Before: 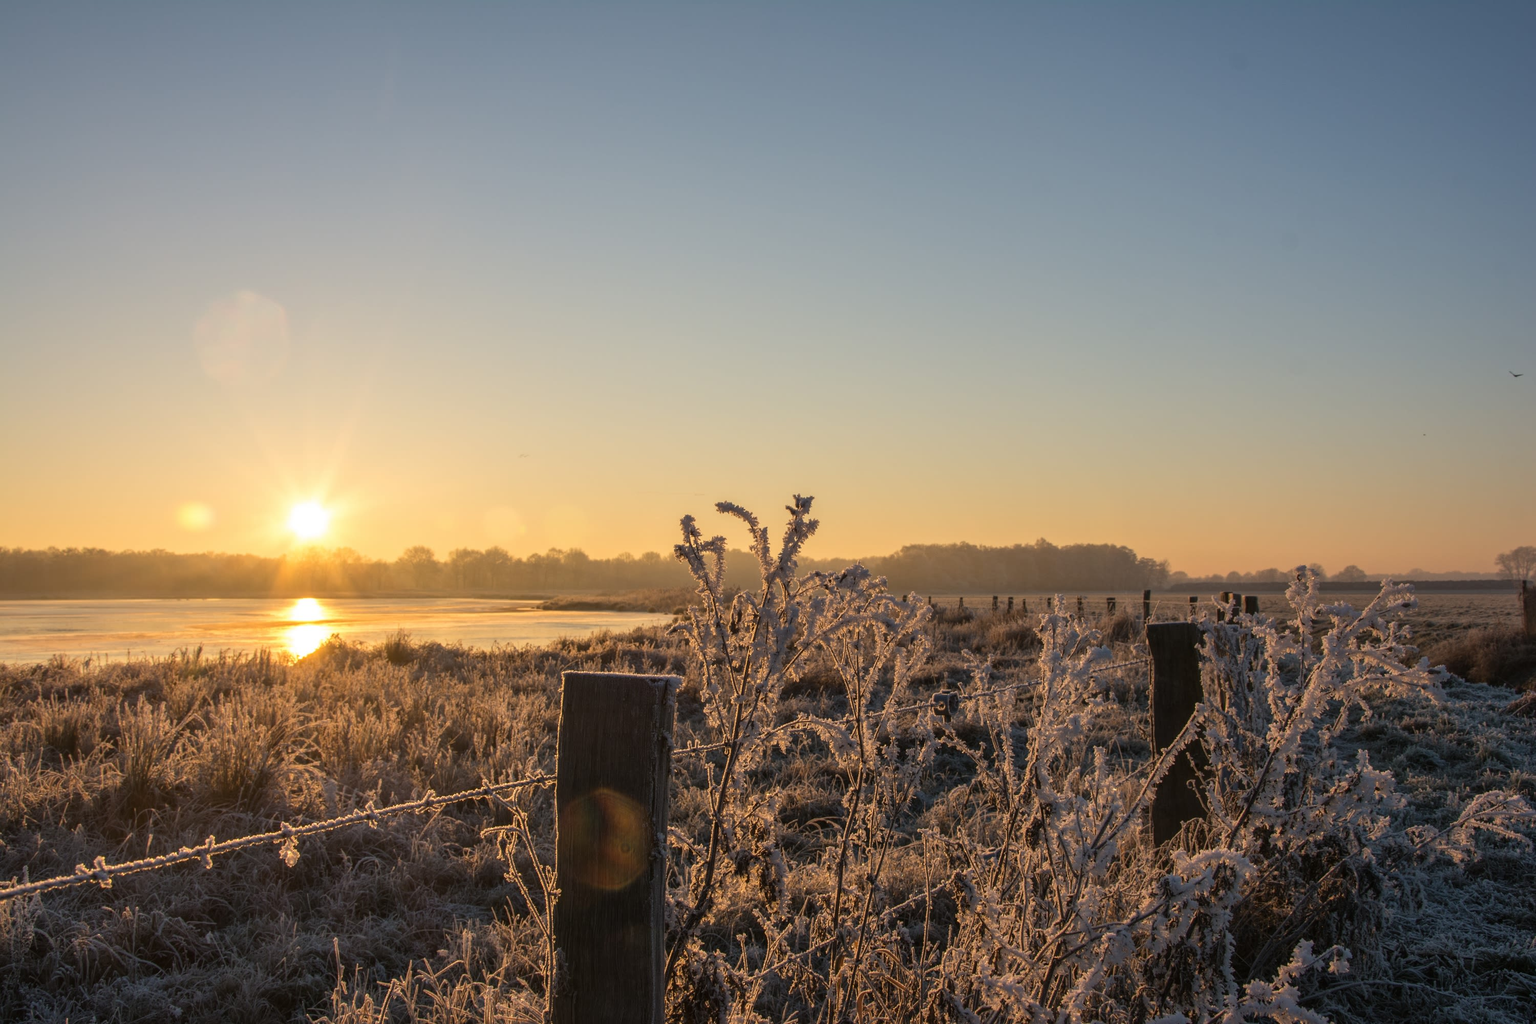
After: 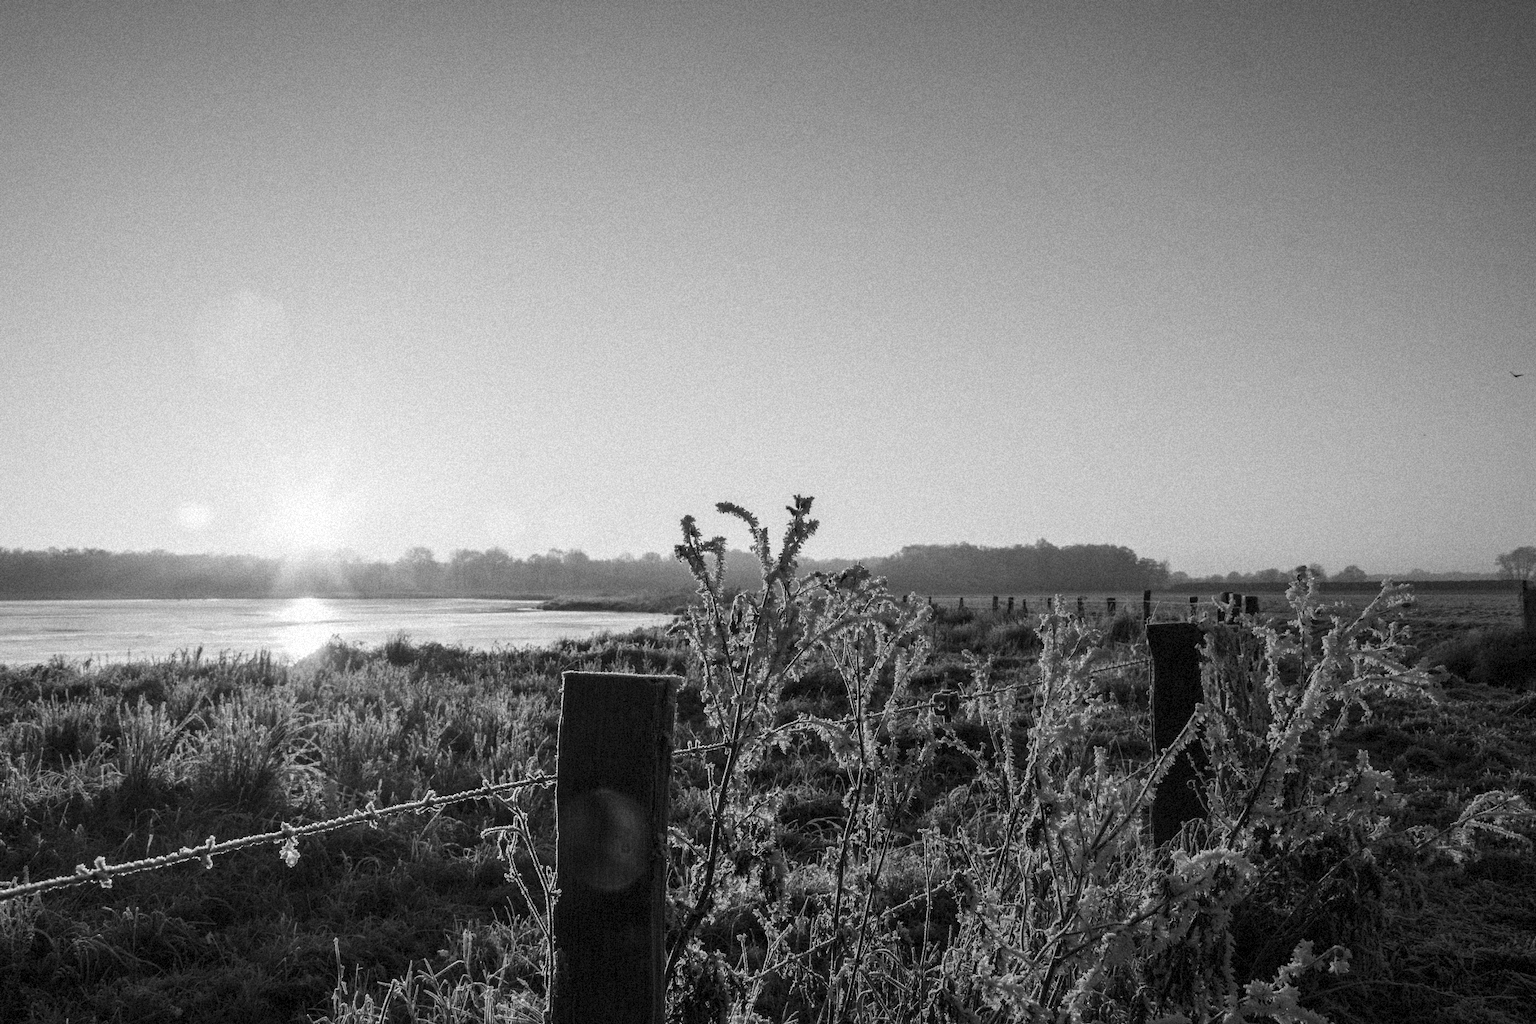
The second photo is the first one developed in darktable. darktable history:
contrast brightness saturation: contrast 0.22
tone equalizer: on, module defaults
monochrome: a 32, b 64, size 2.3
grain: coarseness 9.38 ISO, strength 34.99%, mid-tones bias 0%
